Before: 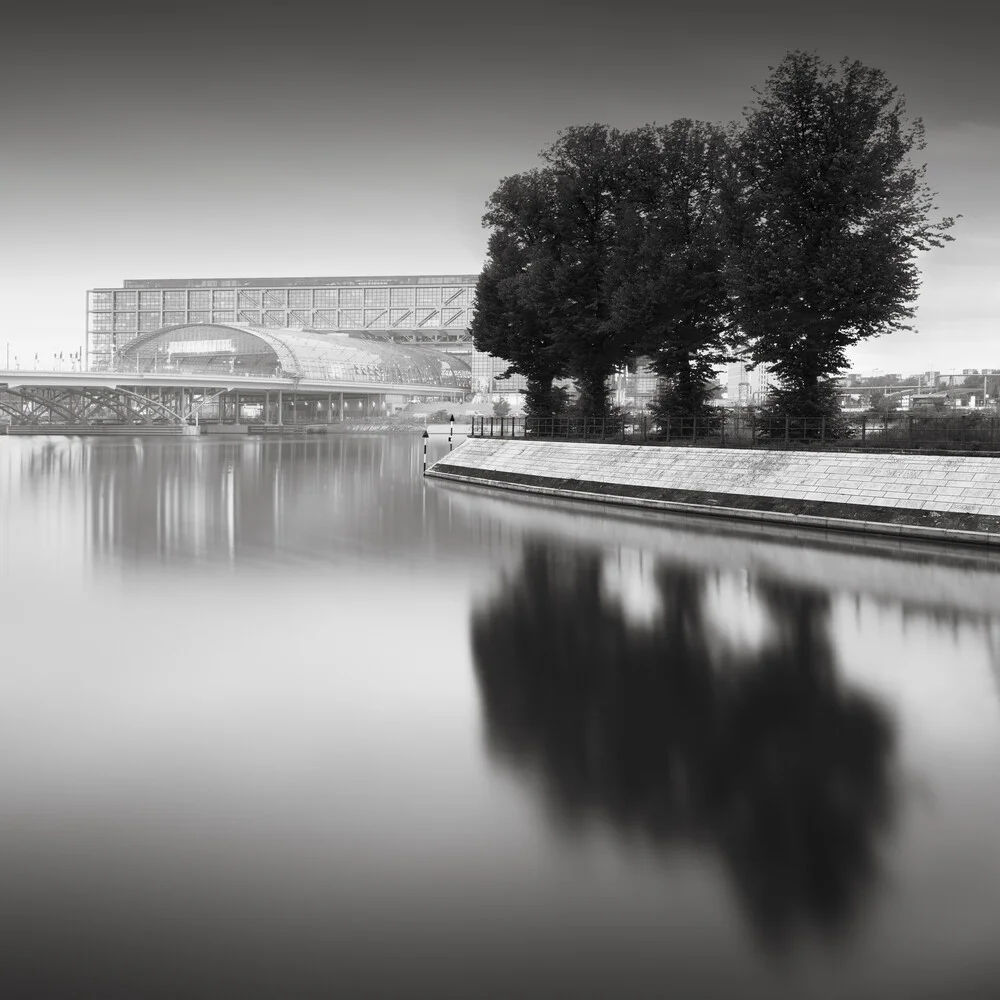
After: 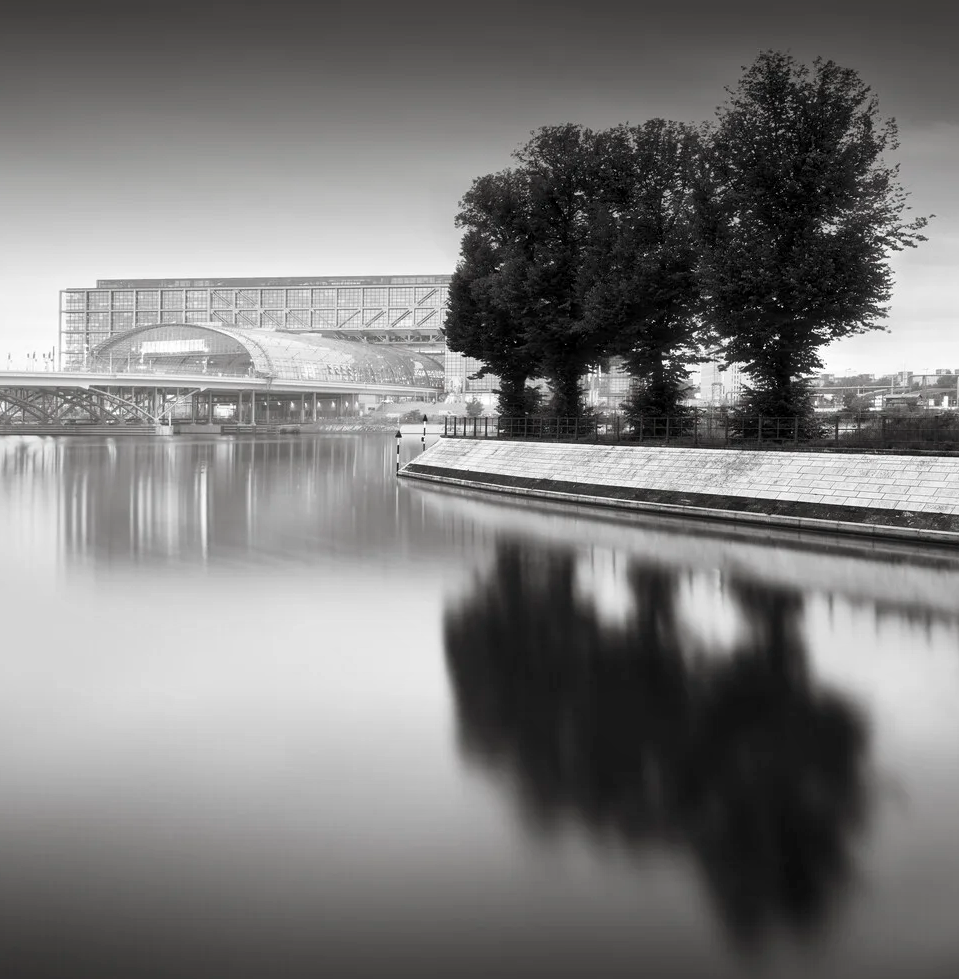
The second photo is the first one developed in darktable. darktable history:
contrast brightness saturation: contrast 0.055, brightness -0.007, saturation -0.213
haze removal: strength -0.036, compatibility mode true, adaptive false
crop and rotate: left 2.761%, right 1.306%, bottom 2.042%
local contrast: mode bilateral grid, contrast 29, coarseness 26, midtone range 0.2
